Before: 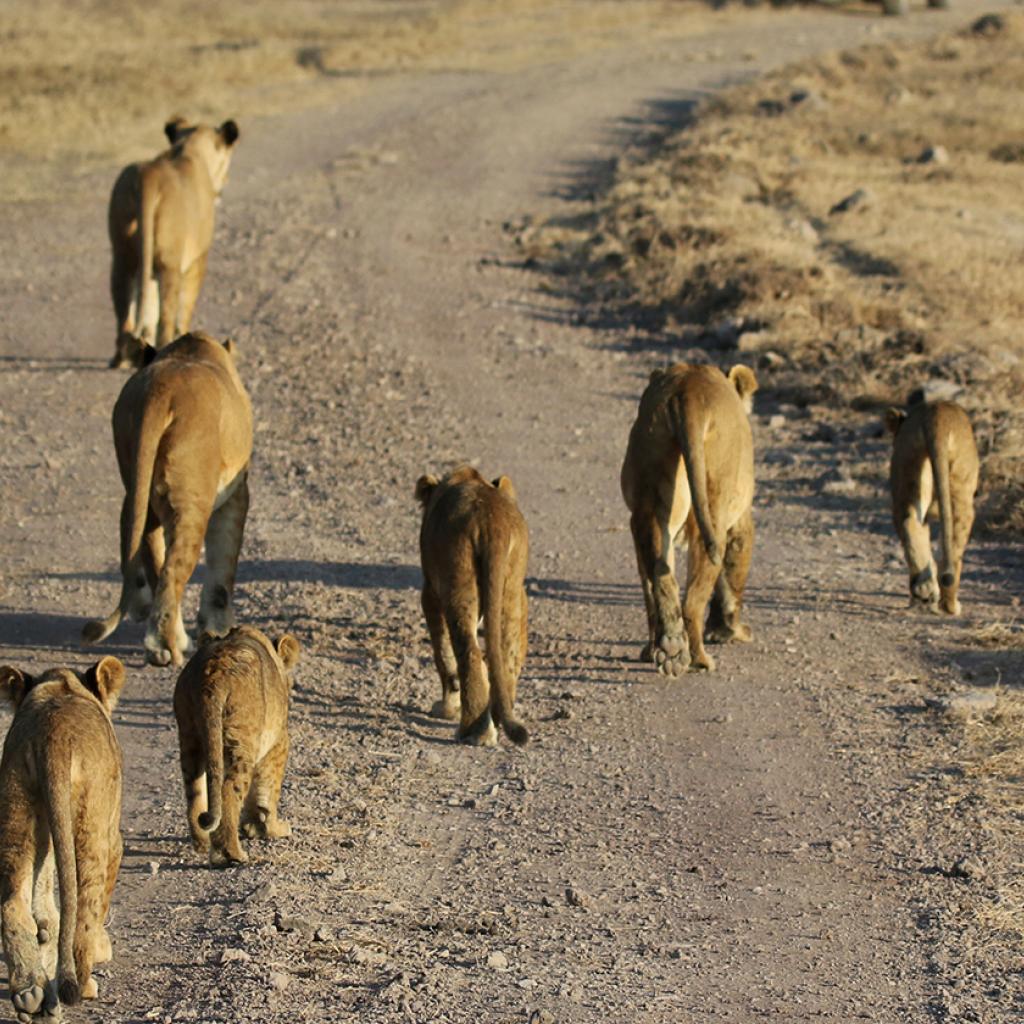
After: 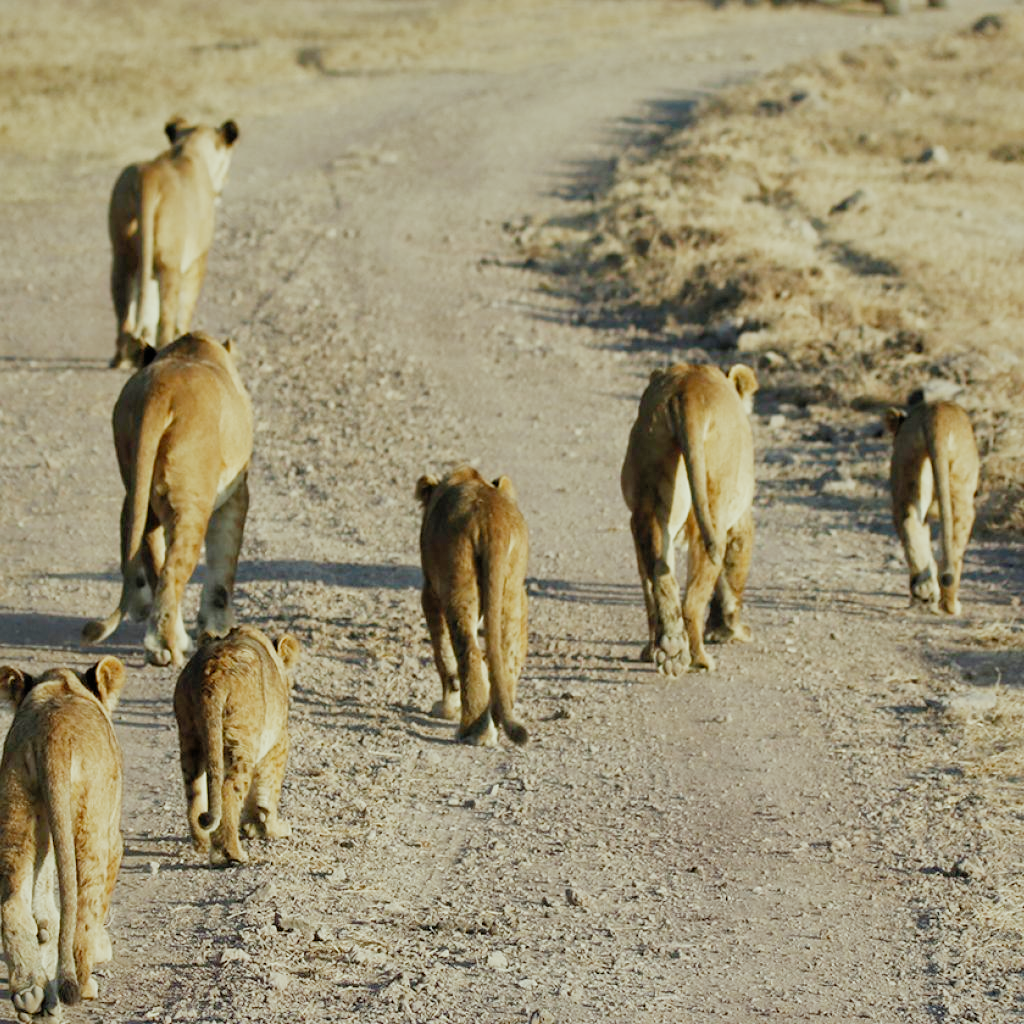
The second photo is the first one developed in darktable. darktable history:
color correction: highlights a* -4.6, highlights b* 5.06, saturation 0.965
shadows and highlights: on, module defaults
exposure: black level correction 0, exposure 0.953 EV, compensate highlight preservation false
filmic rgb: black relative exposure -7.65 EV, white relative exposure 4.56 EV, hardness 3.61, add noise in highlights 0.001, preserve chrominance no, color science v3 (2019), use custom middle-gray values true, contrast in highlights soft
